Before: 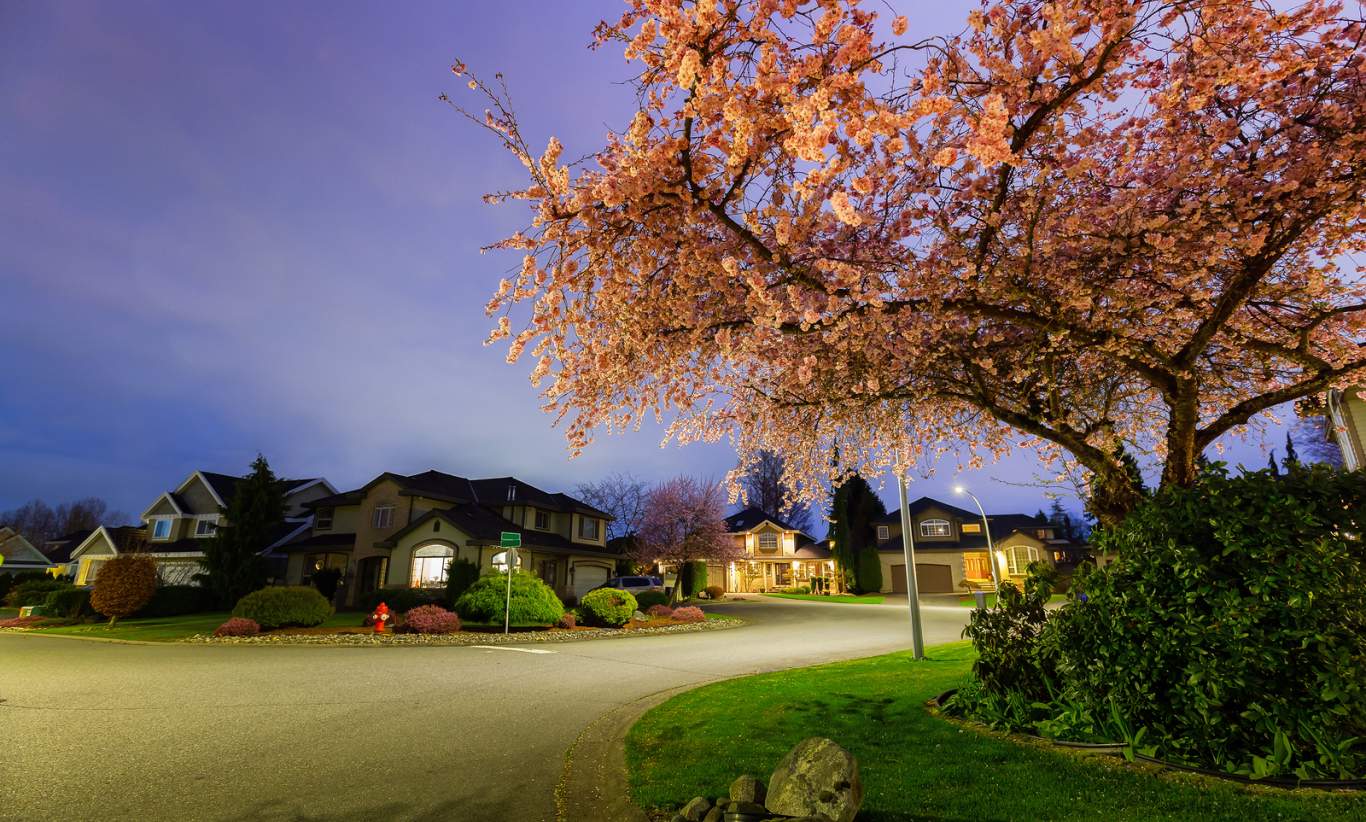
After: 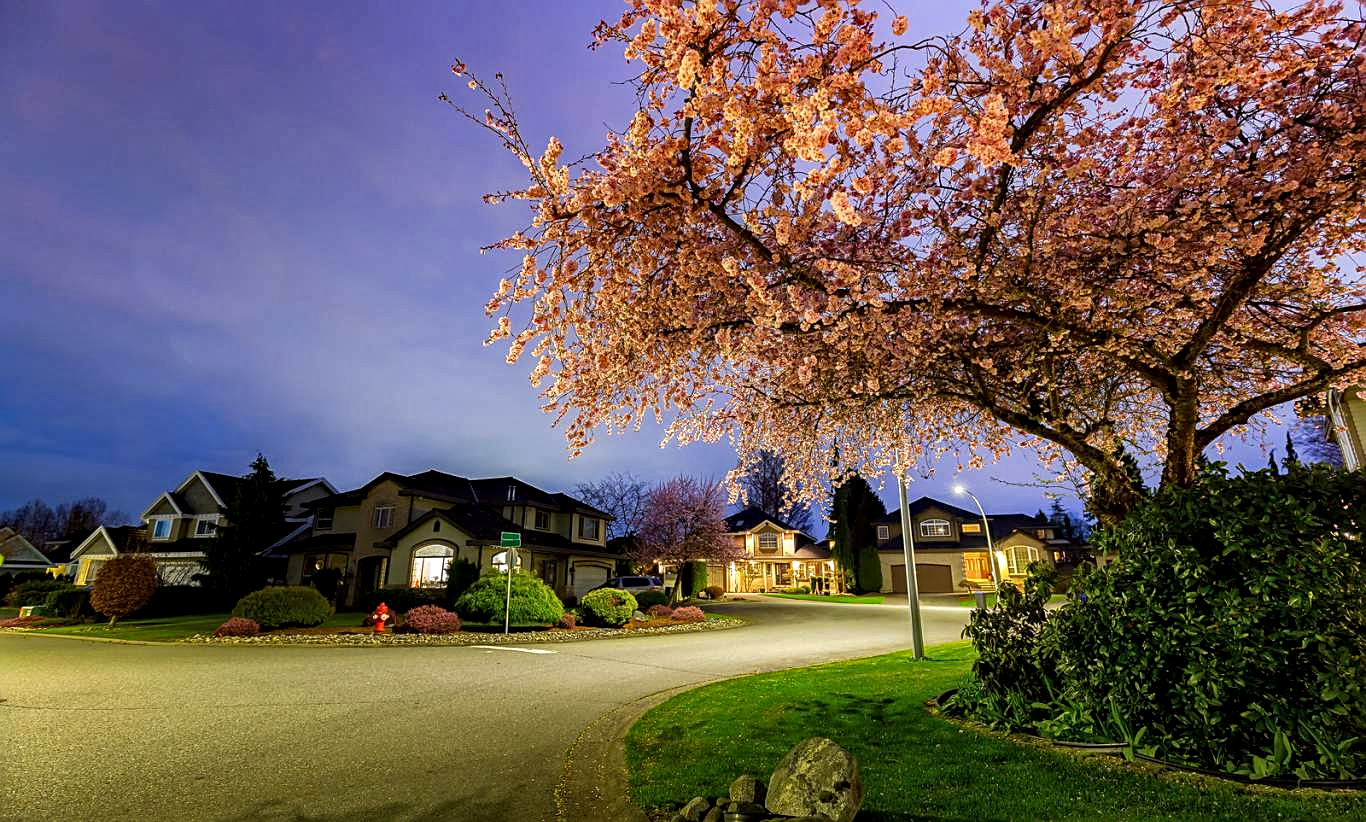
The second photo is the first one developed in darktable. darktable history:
sharpen: on, module defaults
haze removal: strength 0.25, distance 0.25, compatibility mode true, adaptive false
local contrast: highlights 83%, shadows 81%
